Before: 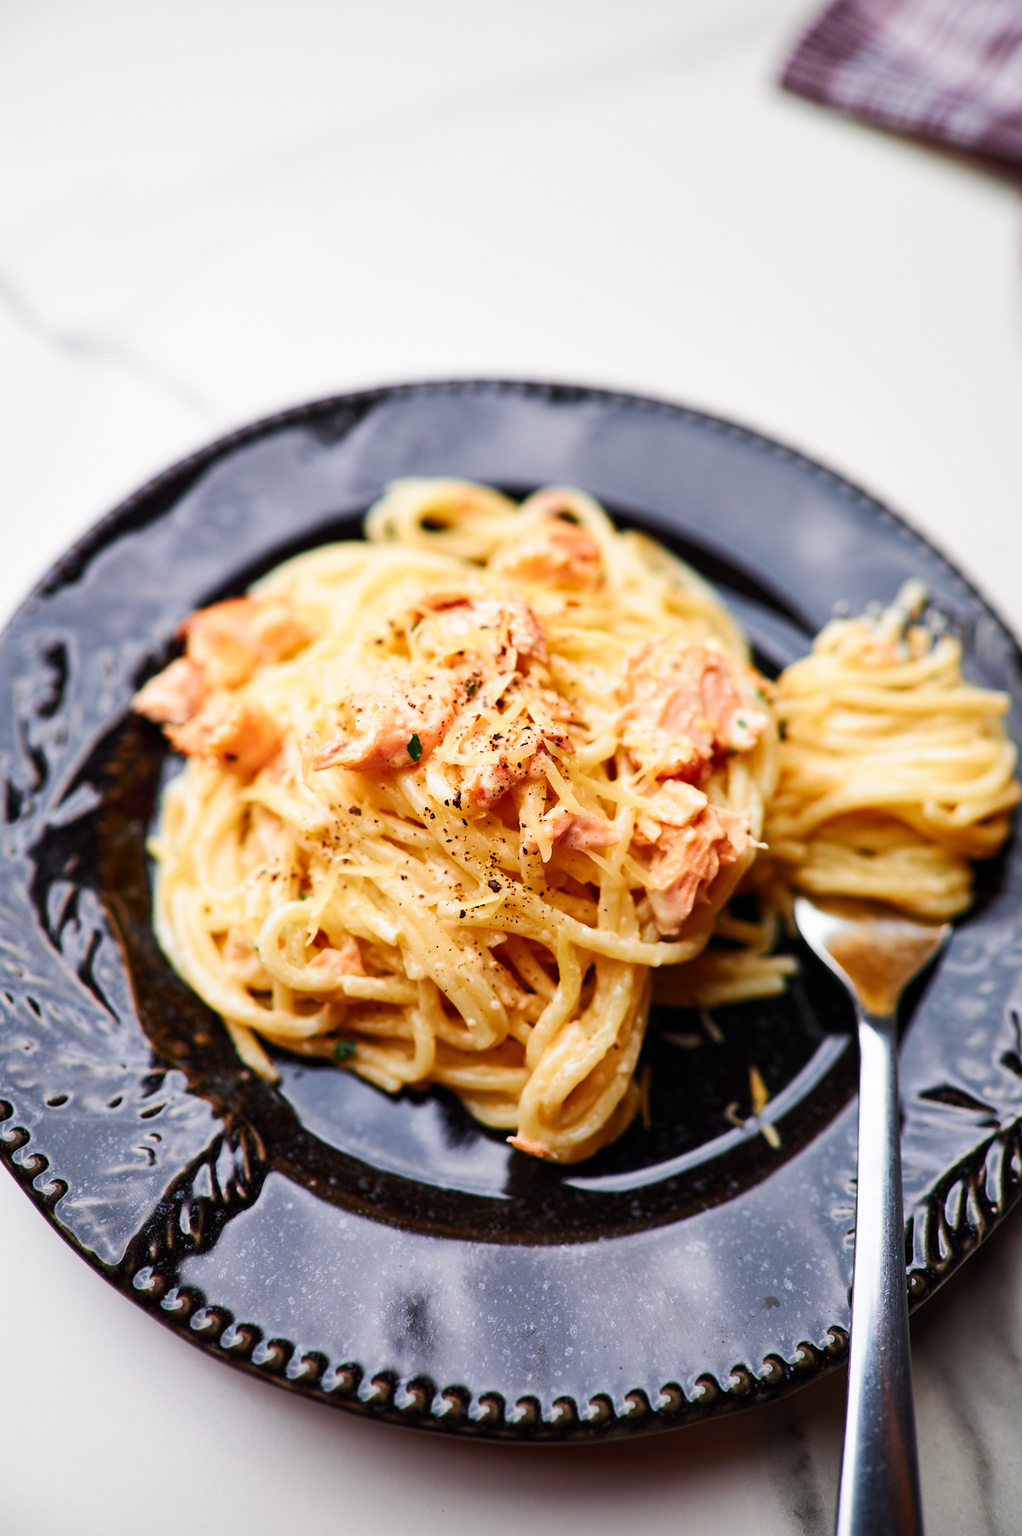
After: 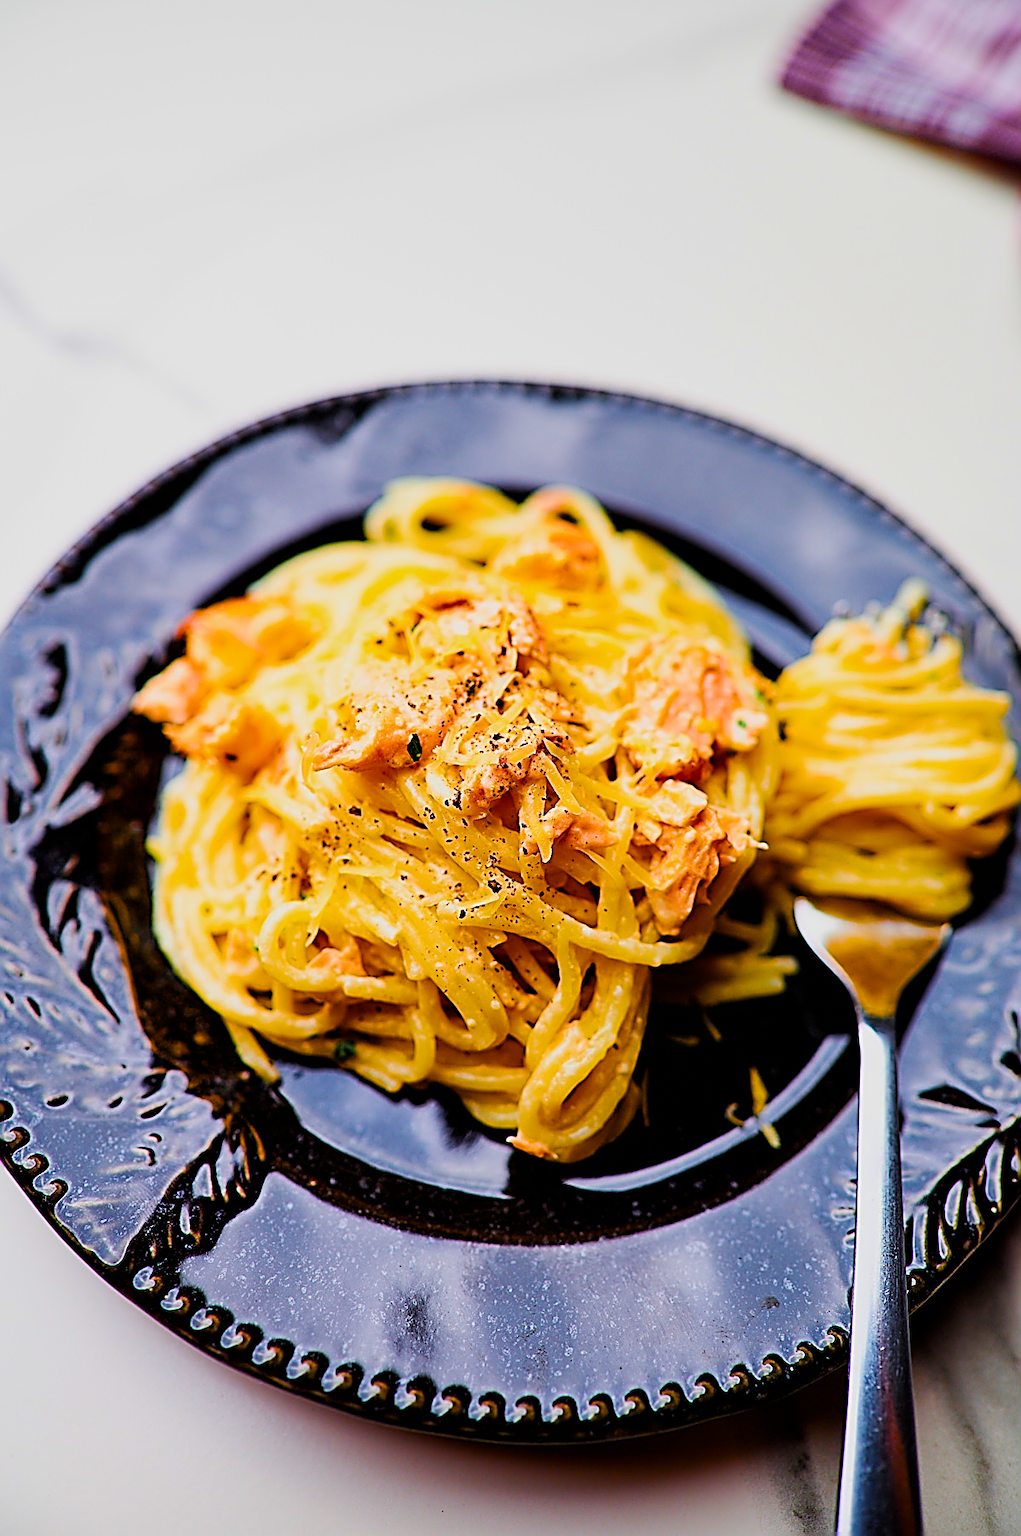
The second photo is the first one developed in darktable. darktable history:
sharpen: amount 1.986
color balance rgb: perceptual saturation grading › global saturation 35.794%, perceptual saturation grading › shadows 34.807%, global vibrance 44.505%
filmic rgb: black relative exposure -5.87 EV, white relative exposure 3.39 EV, hardness 3.67, color science v6 (2022)
